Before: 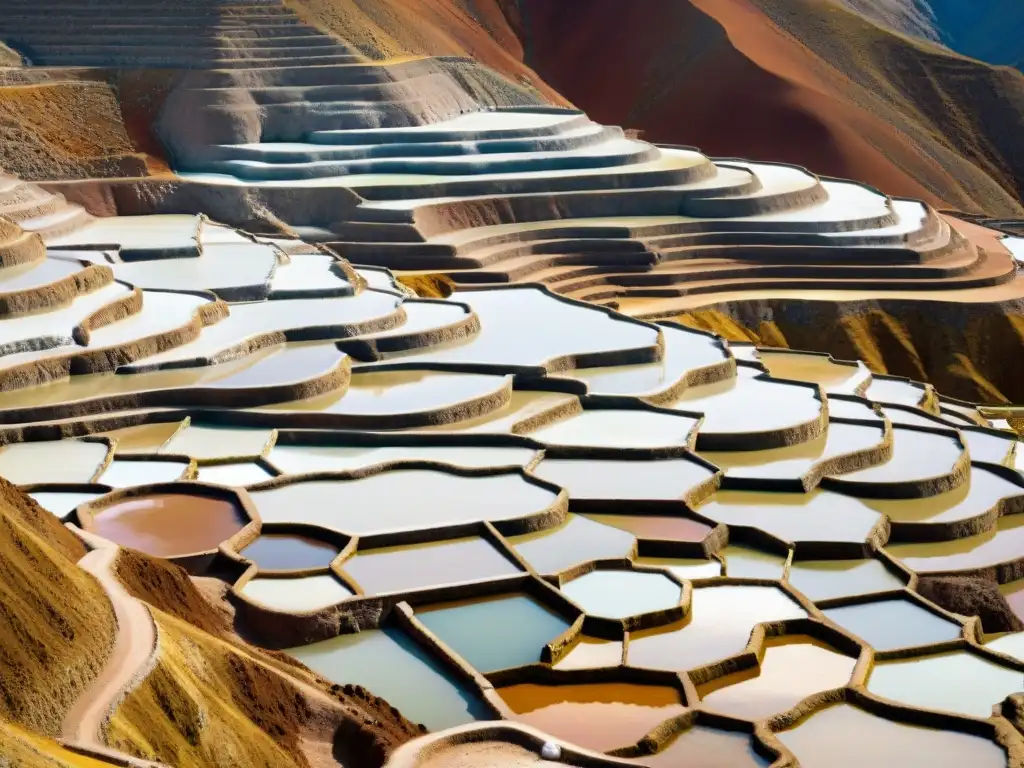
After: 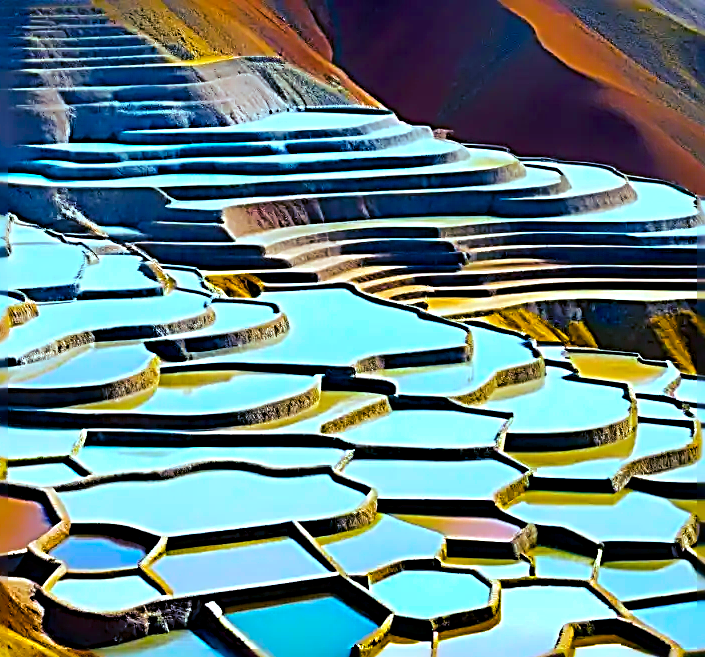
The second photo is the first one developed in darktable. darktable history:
crop: left 18.706%, right 12.398%, bottom 14.33%
color balance rgb: shadows lift › luminance -40.724%, shadows lift › chroma 14.051%, shadows lift › hue 258.36°, highlights gain › chroma 4.018%, highlights gain › hue 198.6°, linear chroma grading › global chroma 9.045%, perceptual saturation grading › global saturation 64.827%, perceptual saturation grading › highlights 49.766%, perceptual saturation grading › shadows 29.501%, perceptual brilliance grading › global brilliance 2.935%, perceptual brilliance grading › highlights -2.513%, perceptual brilliance grading › shadows 2.861%
color correction: highlights a* 15.17, highlights b* -25.2
sharpen: radius 3.14, amount 1.747
